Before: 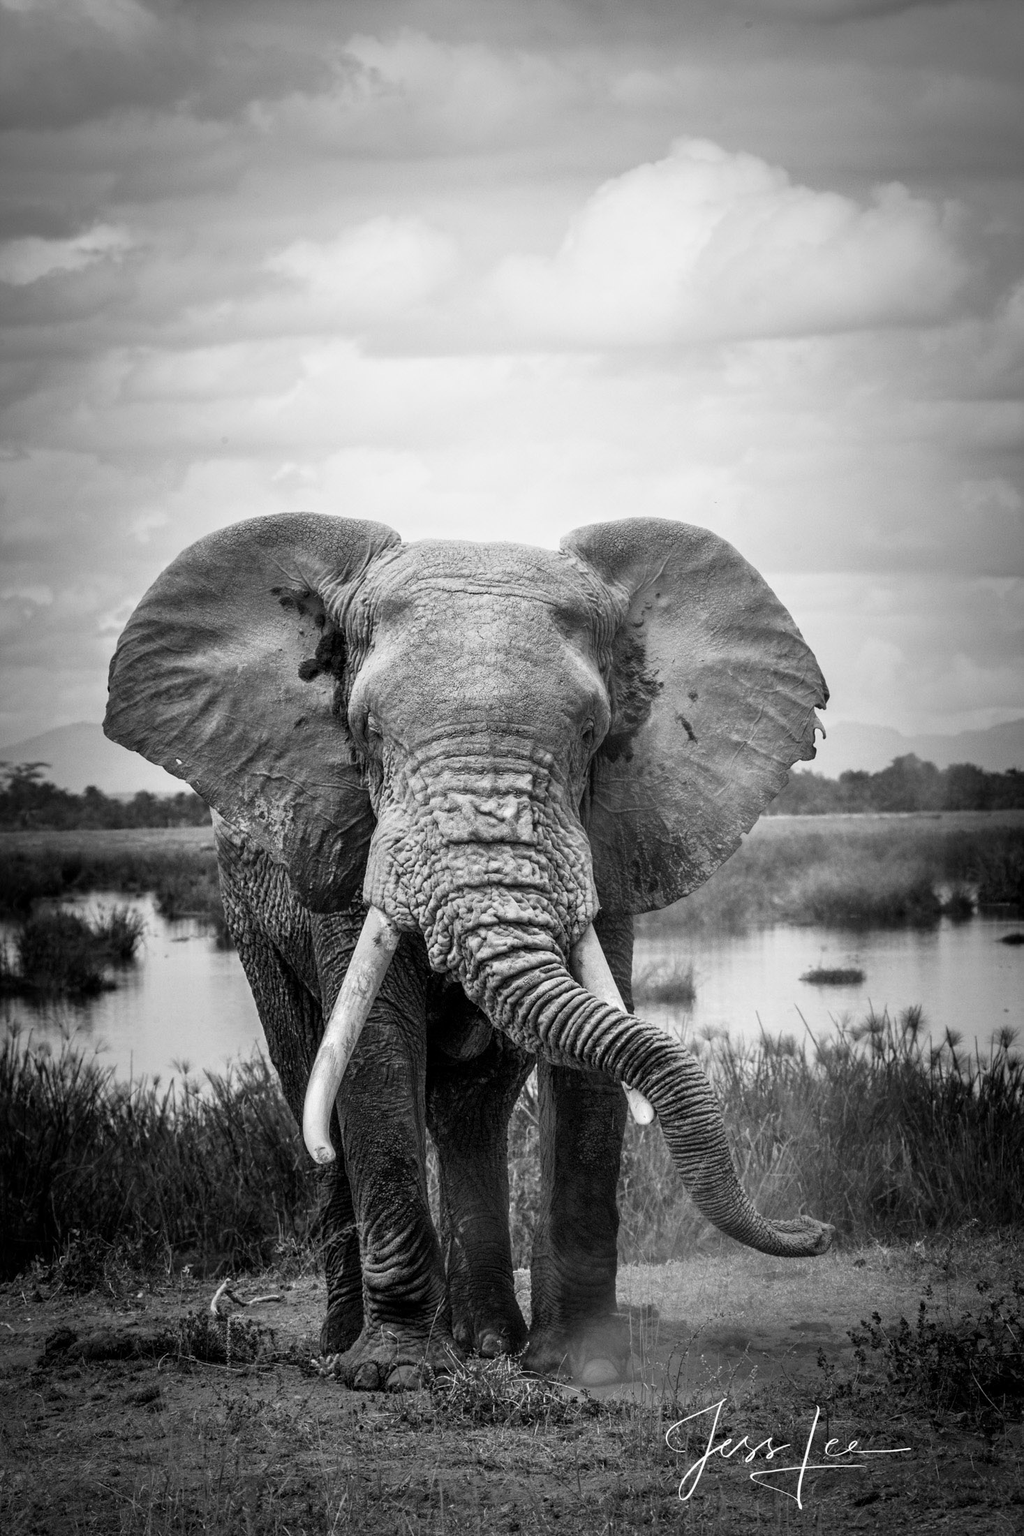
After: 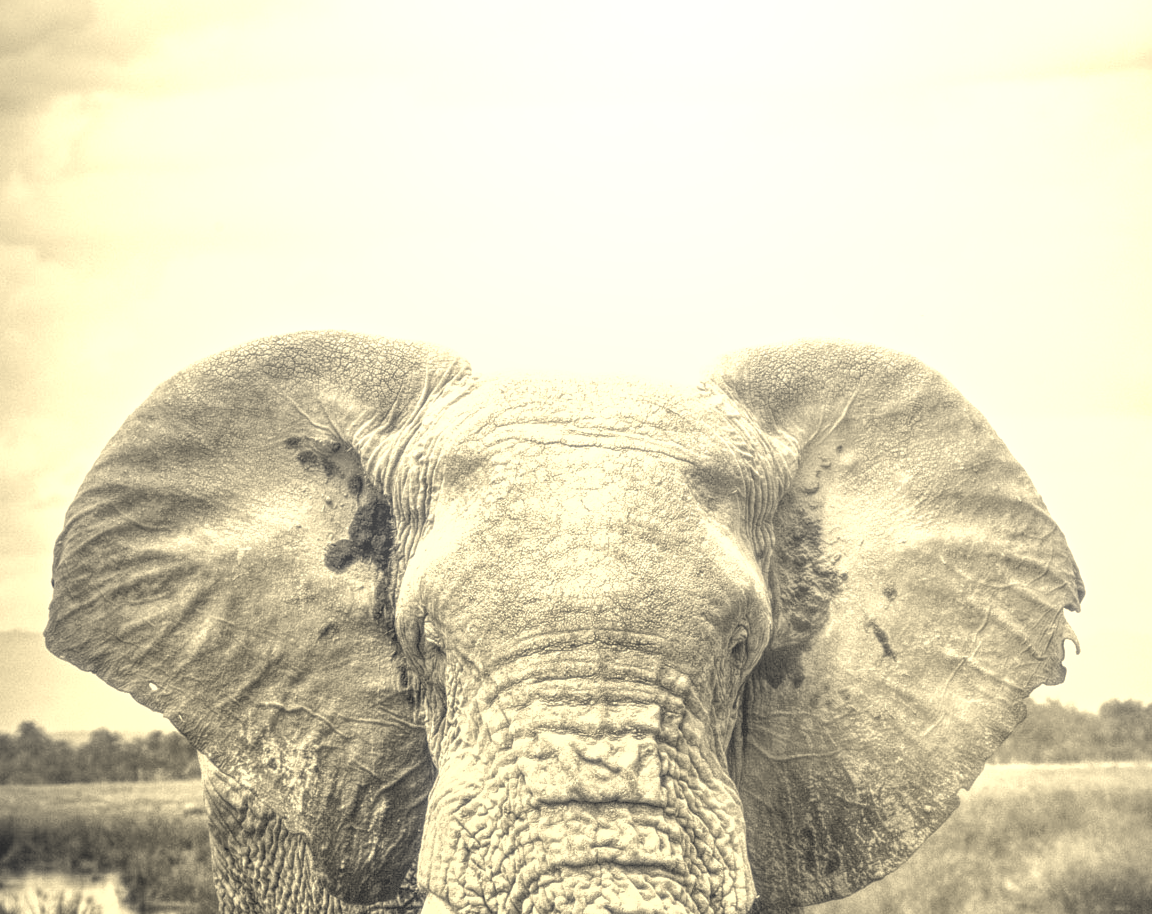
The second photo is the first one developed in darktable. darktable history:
crop: left 7.036%, top 18.398%, right 14.379%, bottom 40.043%
white balance: red 1.08, blue 0.791
local contrast: highlights 73%, shadows 15%, midtone range 0.197
exposure: black level correction 0, exposure 1.1 EV, compensate exposure bias true, compensate highlight preservation false
